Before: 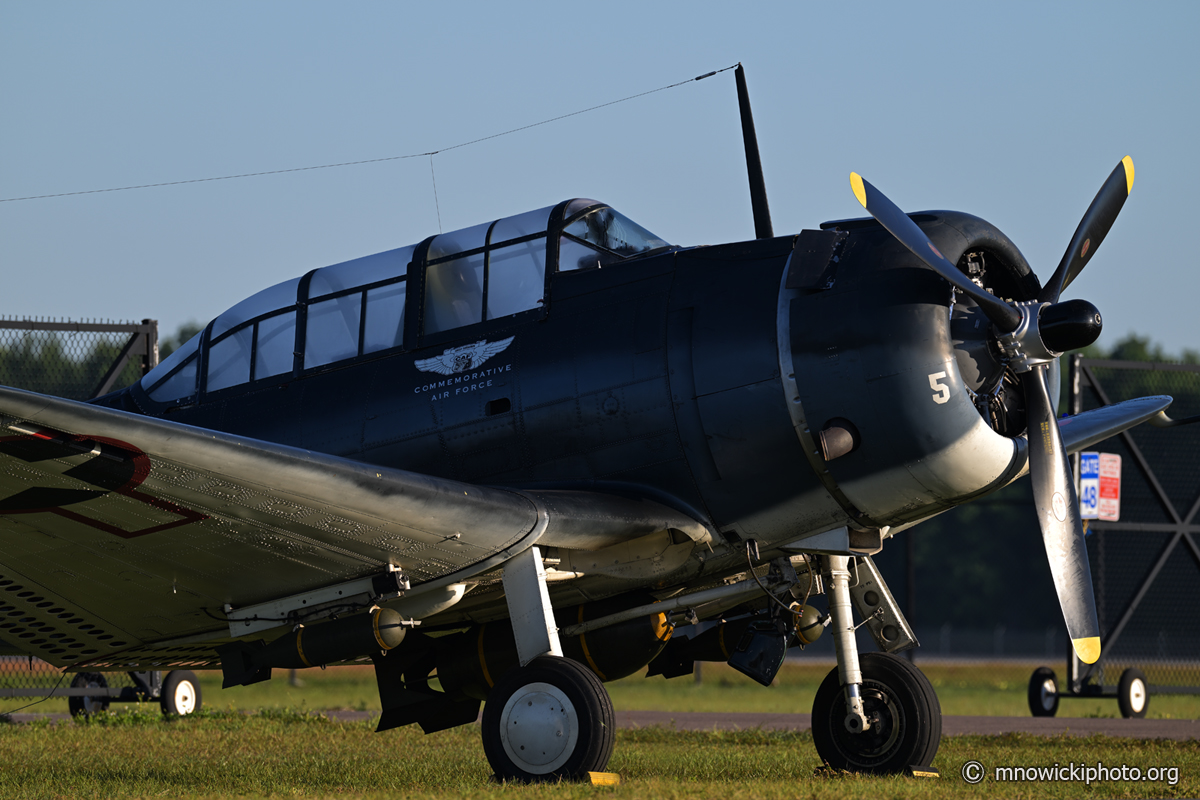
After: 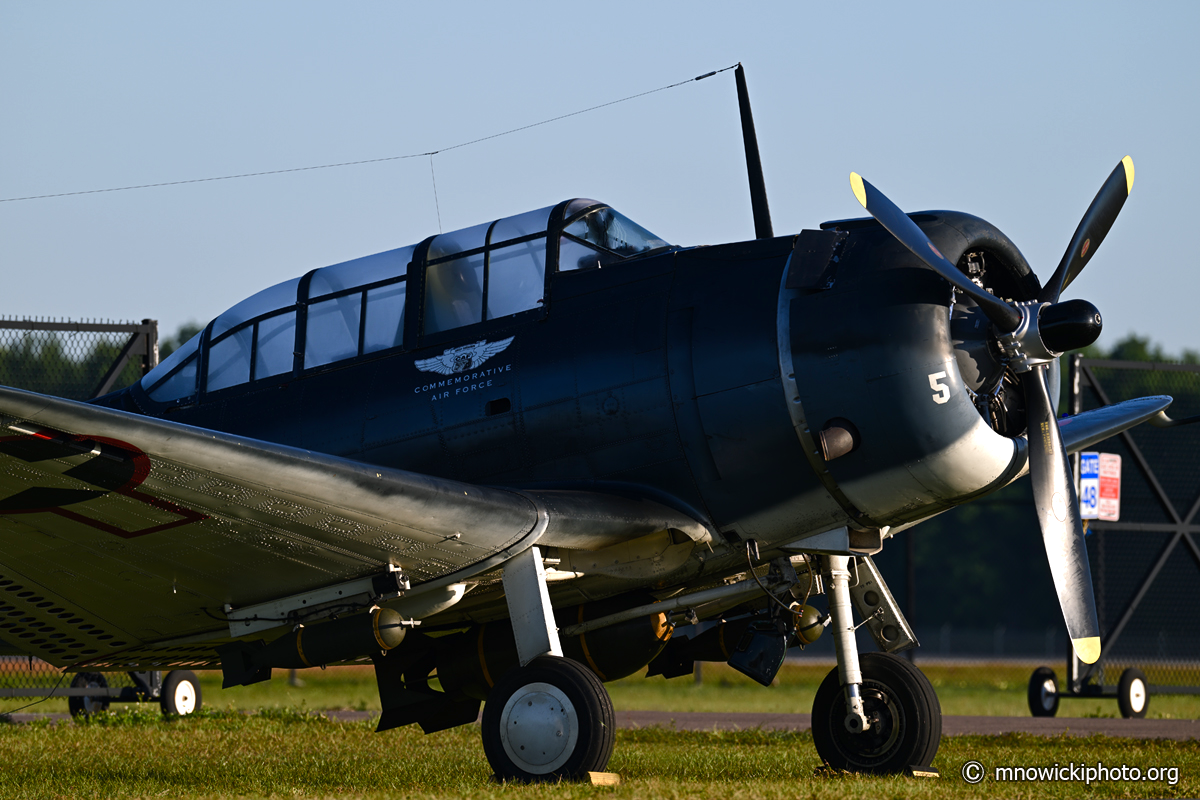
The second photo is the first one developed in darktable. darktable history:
color balance rgb: shadows lift › chroma 1%, shadows lift › hue 113°, highlights gain › chroma 0.2%, highlights gain › hue 333°, perceptual saturation grading › global saturation 20%, perceptual saturation grading › highlights -50%, perceptual saturation grading › shadows 25%, contrast -10%
tone equalizer: -8 EV -0.75 EV, -7 EV -0.7 EV, -6 EV -0.6 EV, -5 EV -0.4 EV, -3 EV 0.4 EV, -2 EV 0.6 EV, -1 EV 0.7 EV, +0 EV 0.75 EV, edges refinement/feathering 500, mask exposure compensation -1.57 EV, preserve details no
